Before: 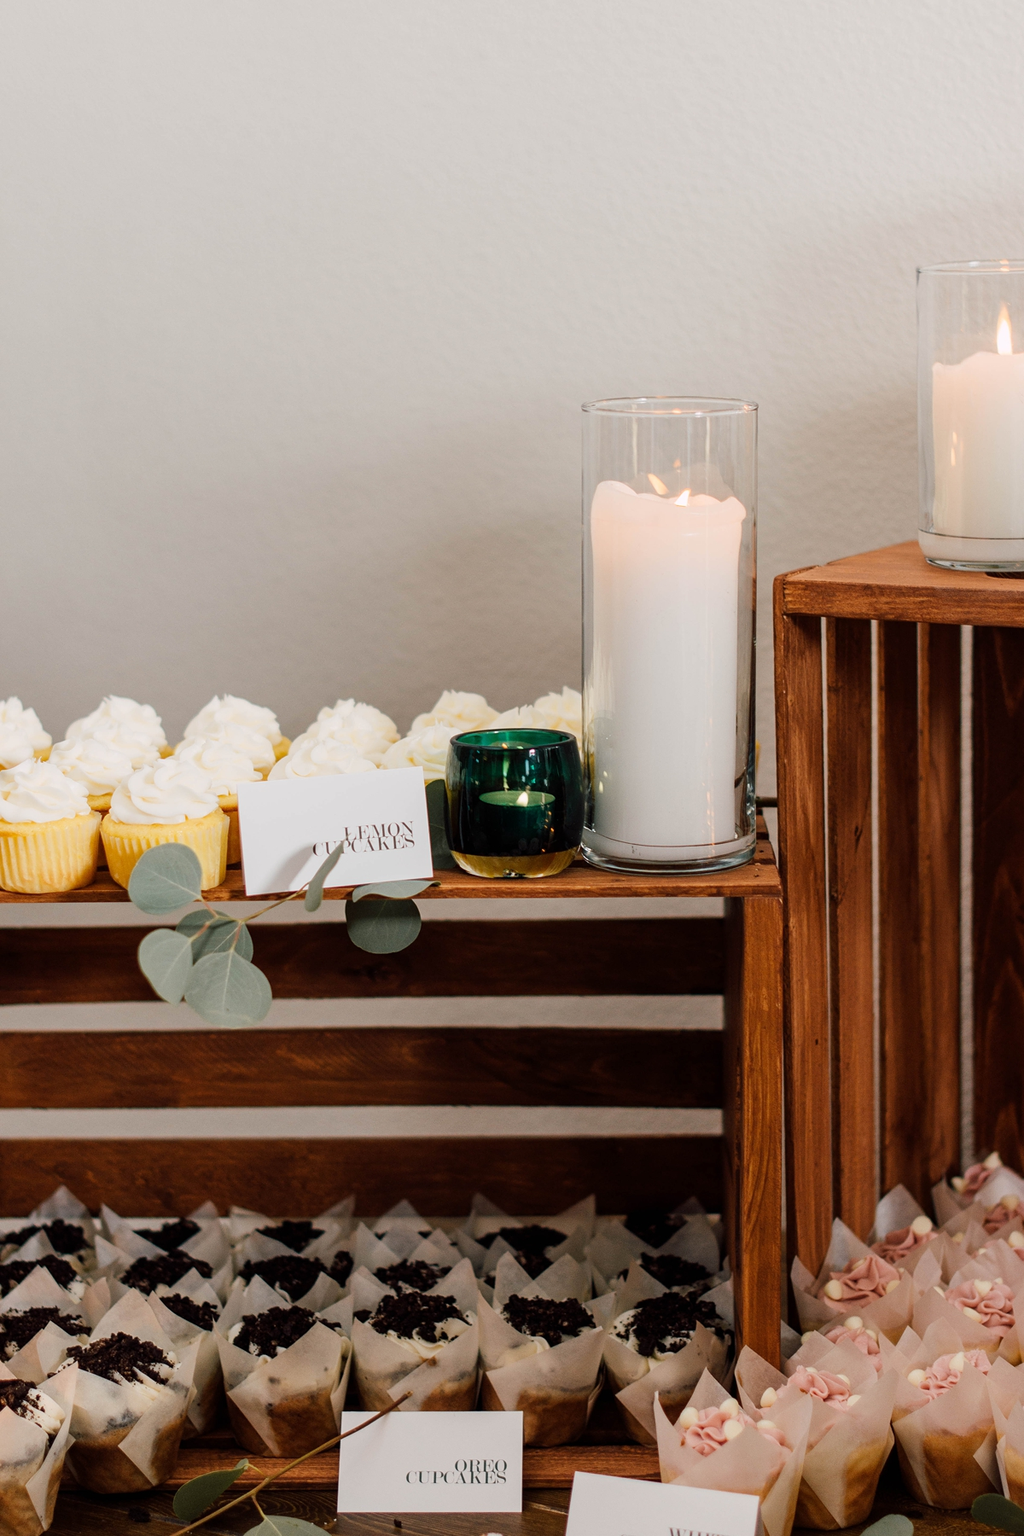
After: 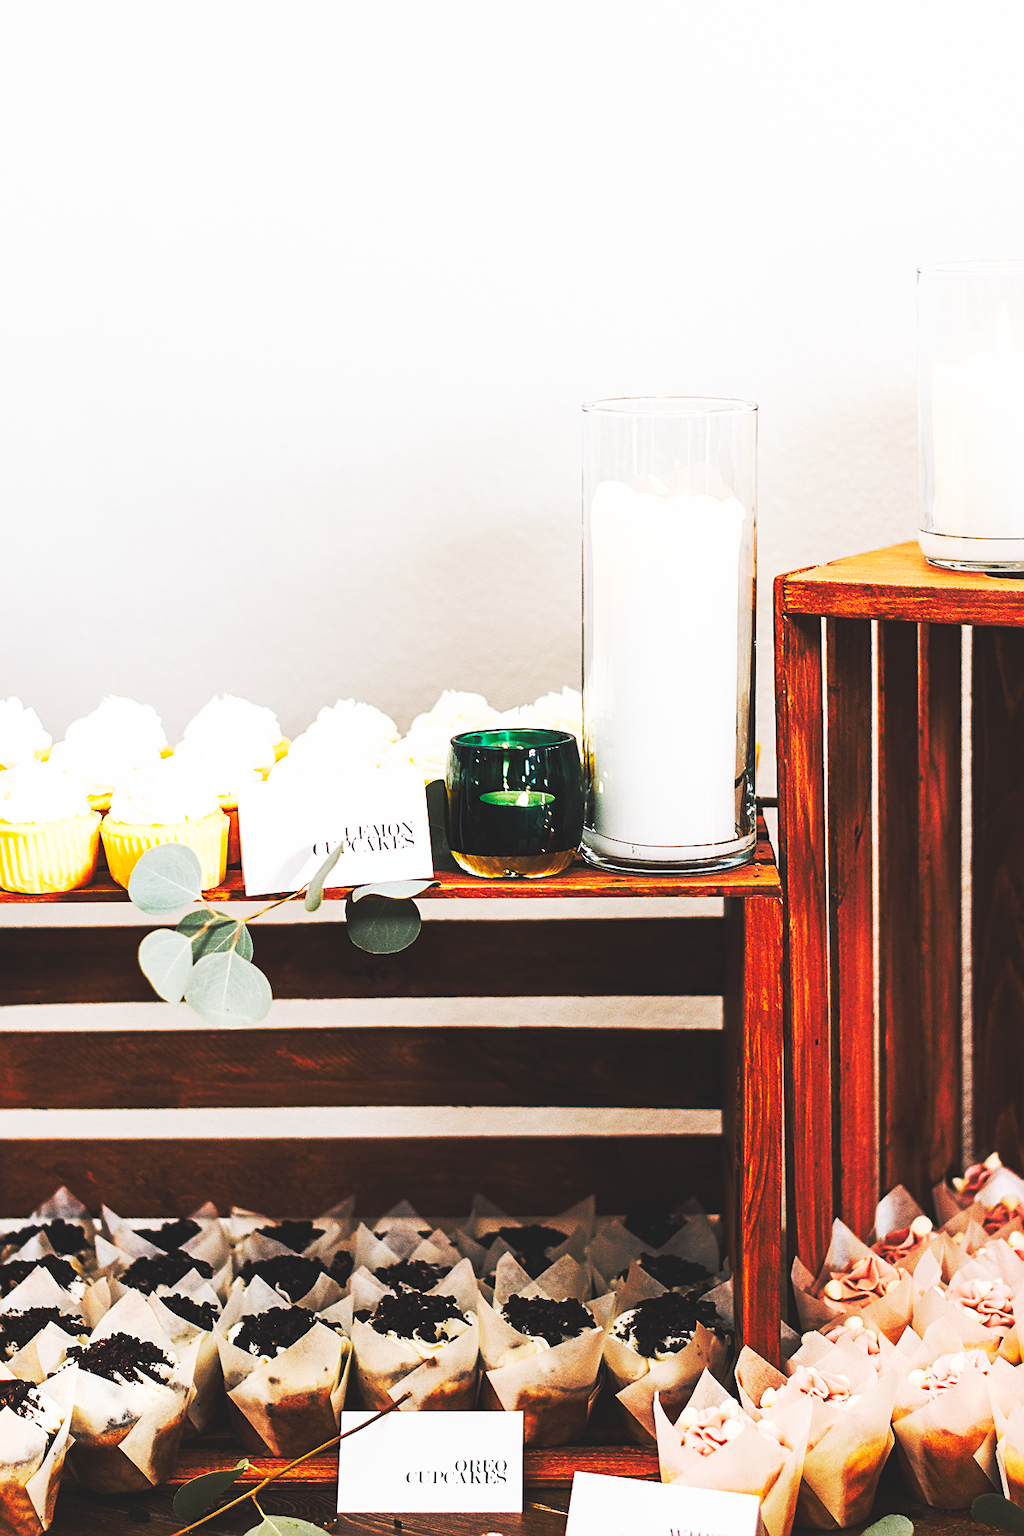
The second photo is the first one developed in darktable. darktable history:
base curve: curves: ch0 [(0, 0.015) (0.085, 0.116) (0.134, 0.298) (0.19, 0.545) (0.296, 0.764) (0.599, 0.982) (1, 1)], preserve colors none
sharpen: on, module defaults
white balance: red 0.974, blue 1.044
